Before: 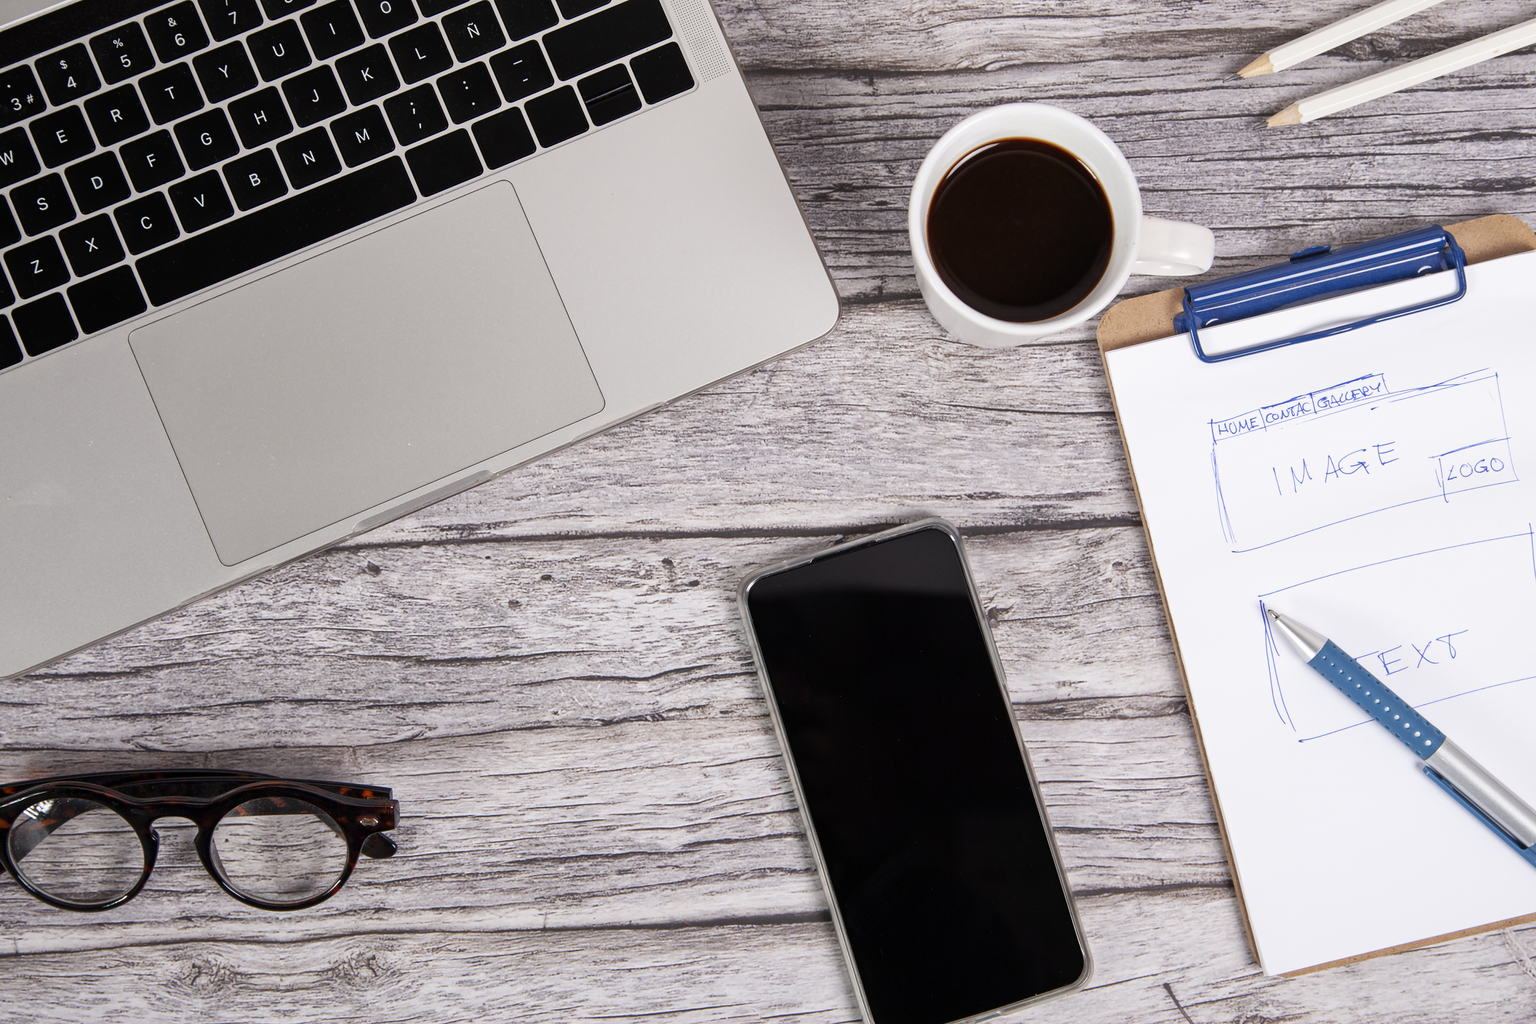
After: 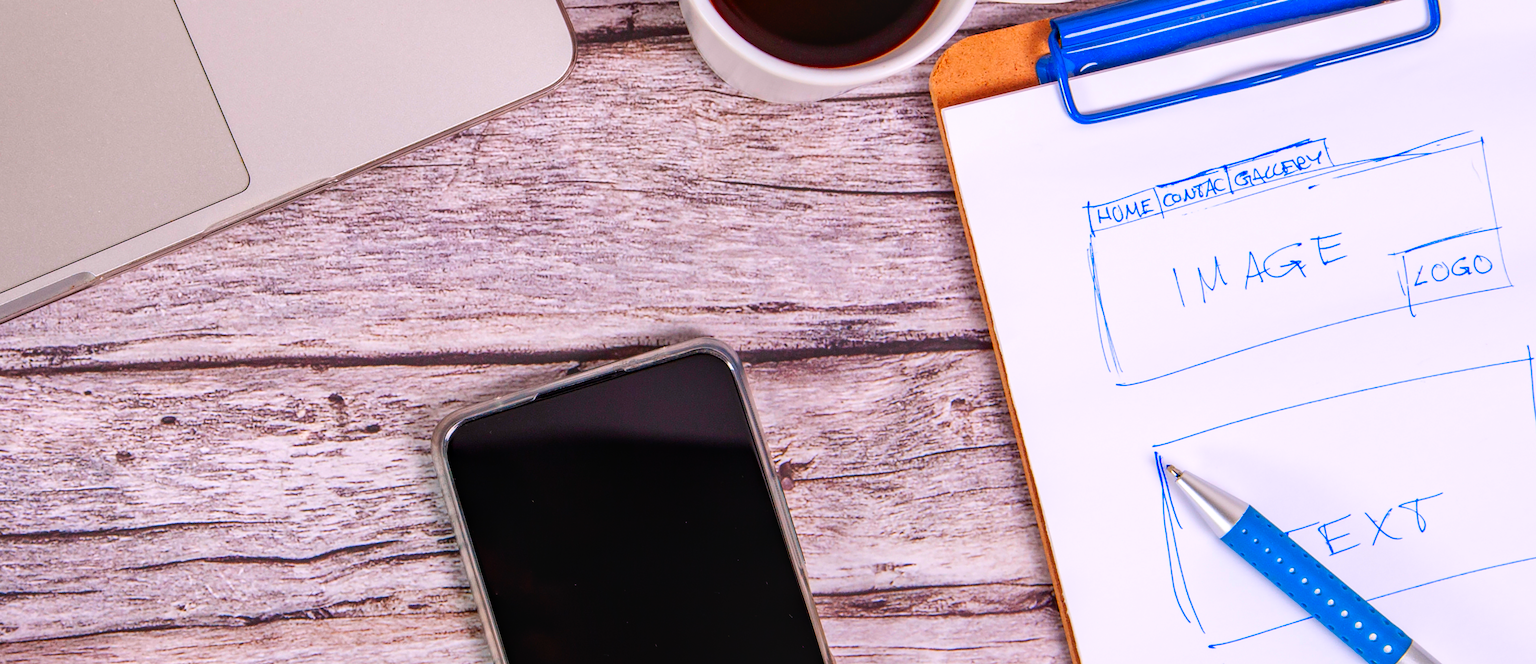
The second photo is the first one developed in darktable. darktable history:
shadows and highlights: shadows 4.32, highlights -17.39, soften with gaussian
color correction: highlights a* 1.61, highlights b* -1.74, saturation 2.51
local contrast: detail 130%
crop and rotate: left 27.651%, top 26.73%, bottom 26.329%
